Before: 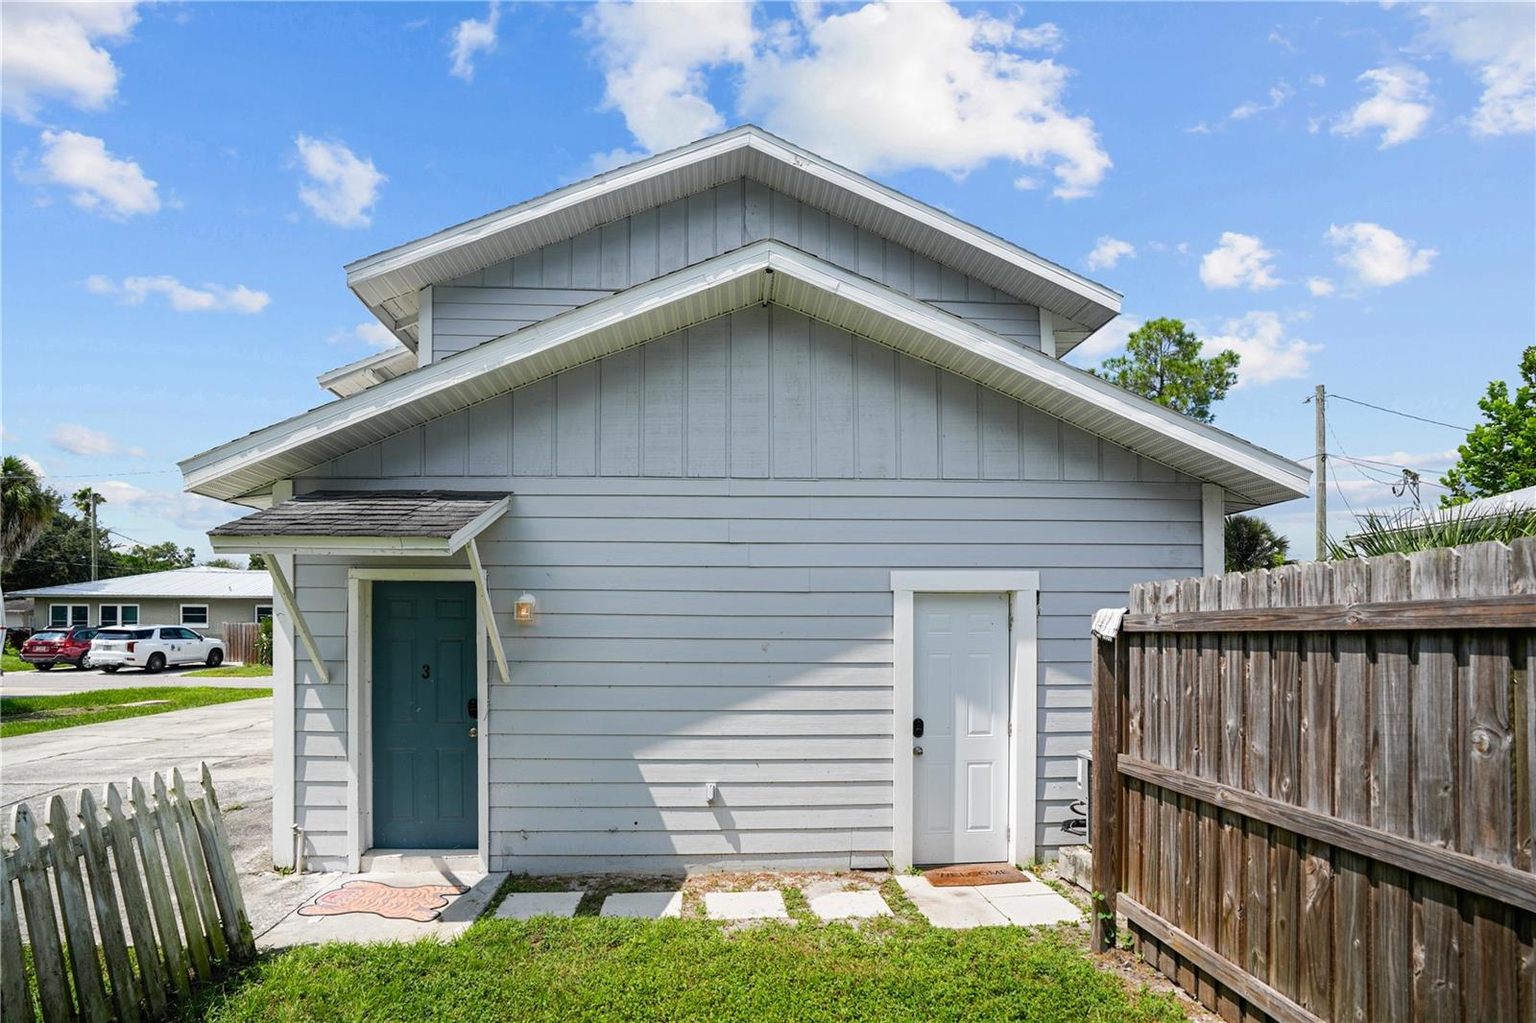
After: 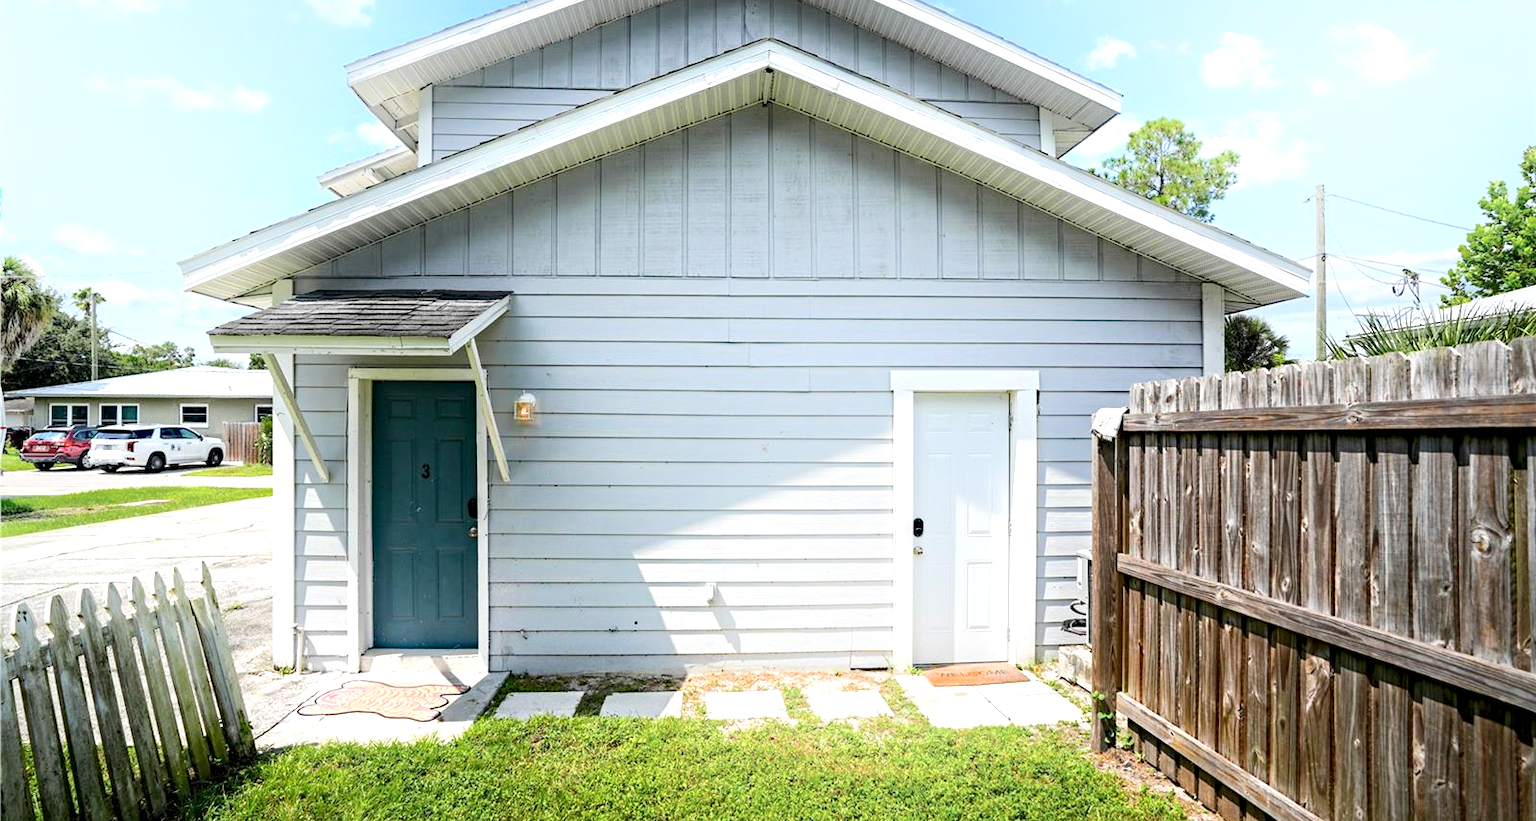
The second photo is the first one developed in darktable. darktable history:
exposure: black level correction 0.001, exposure 0.498 EV, compensate highlight preservation false
shadows and highlights: shadows -21.87, highlights 99.63, soften with gaussian
local contrast: mode bilateral grid, contrast 20, coarseness 51, detail 162%, midtone range 0.2
tone equalizer: -7 EV 0.19 EV, -6 EV 0.118 EV, -5 EV 0.085 EV, -4 EV 0.059 EV, -2 EV -0.03 EV, -1 EV -0.048 EV, +0 EV -0.056 EV, edges refinement/feathering 500, mask exposure compensation -1.57 EV, preserve details no
haze removal: compatibility mode true, adaptive false
color correction: highlights a* -0.28, highlights b* -0.092
crop and rotate: top 19.654%
contrast equalizer: octaves 7, y [[0.528, 0.548, 0.563, 0.562, 0.546, 0.526], [0.55 ×6], [0 ×6], [0 ×6], [0 ×6]], mix 0.148
